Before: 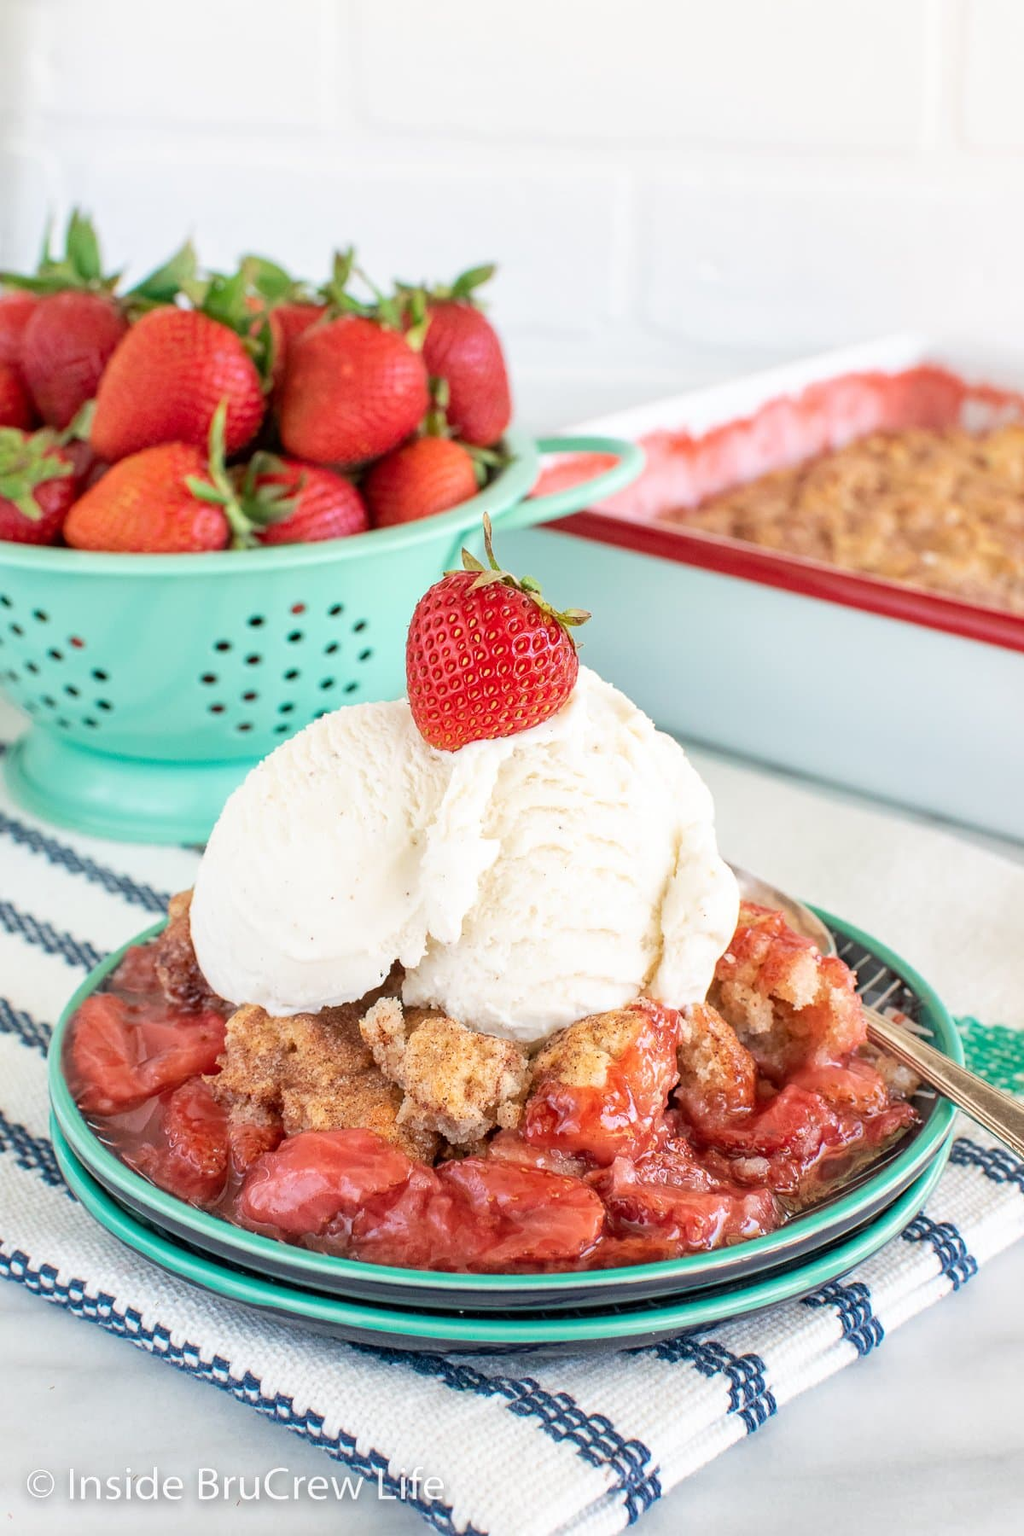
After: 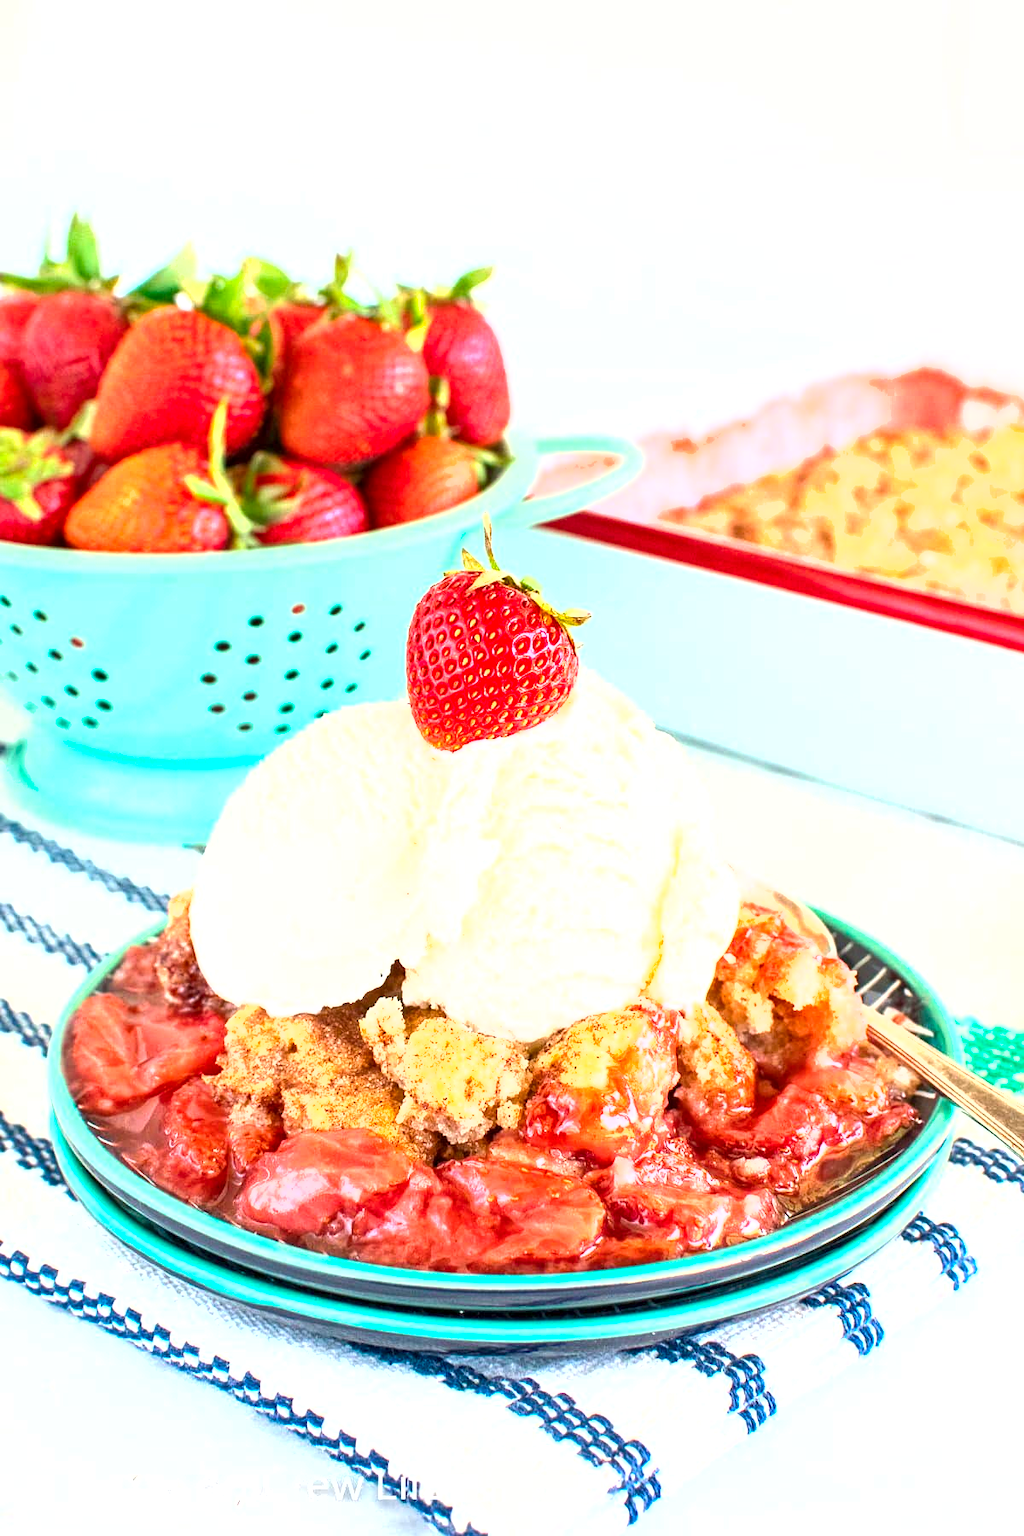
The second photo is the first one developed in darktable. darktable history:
exposure: black level correction 0, exposure 1.3 EV, compensate exposure bias true, compensate highlight preservation false
color balance rgb: global vibrance 42.74%
local contrast: highlights 100%, shadows 100%, detail 120%, midtone range 0.2
shadows and highlights: shadows 29.61, highlights -30.47, low approximation 0.01, soften with gaussian
